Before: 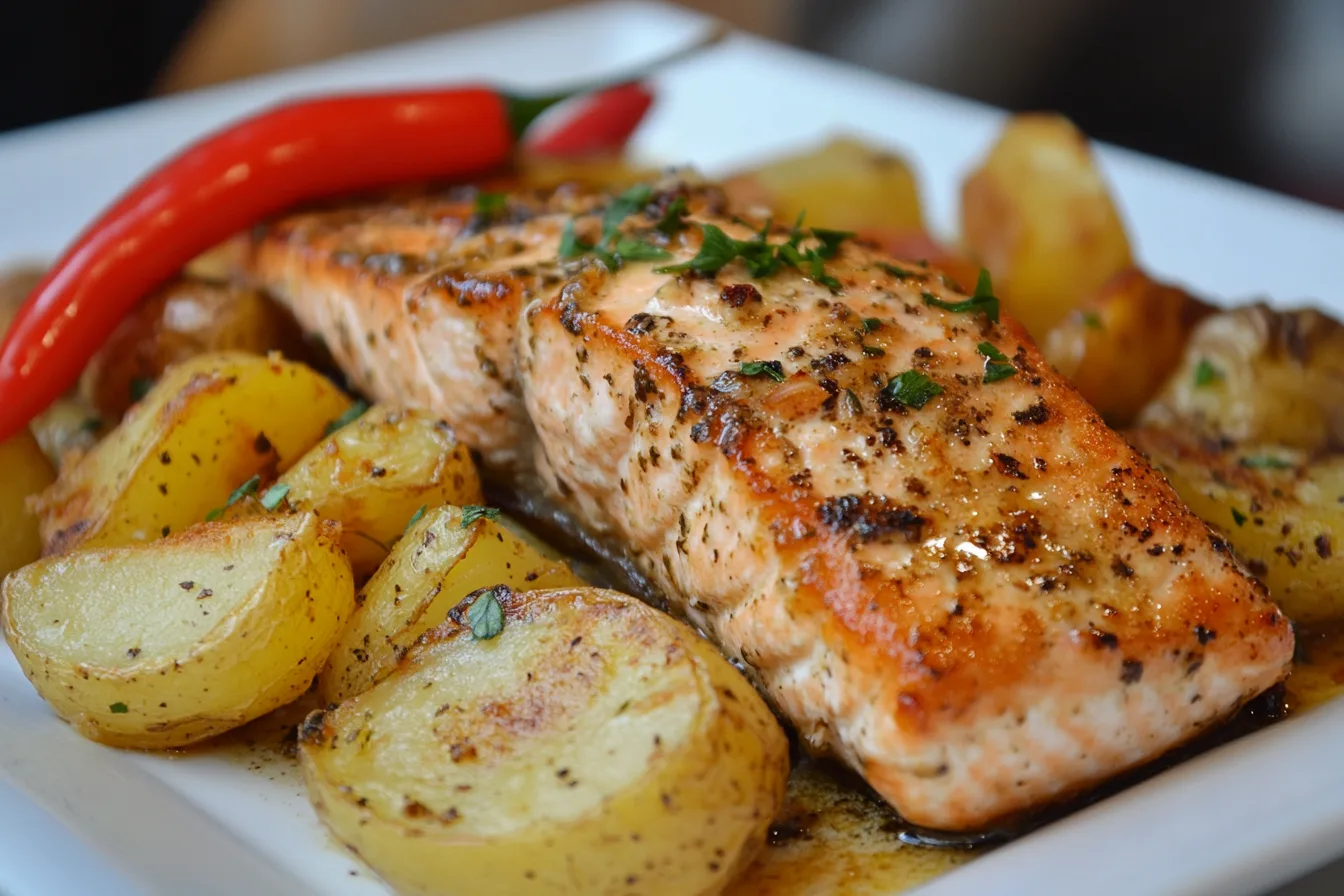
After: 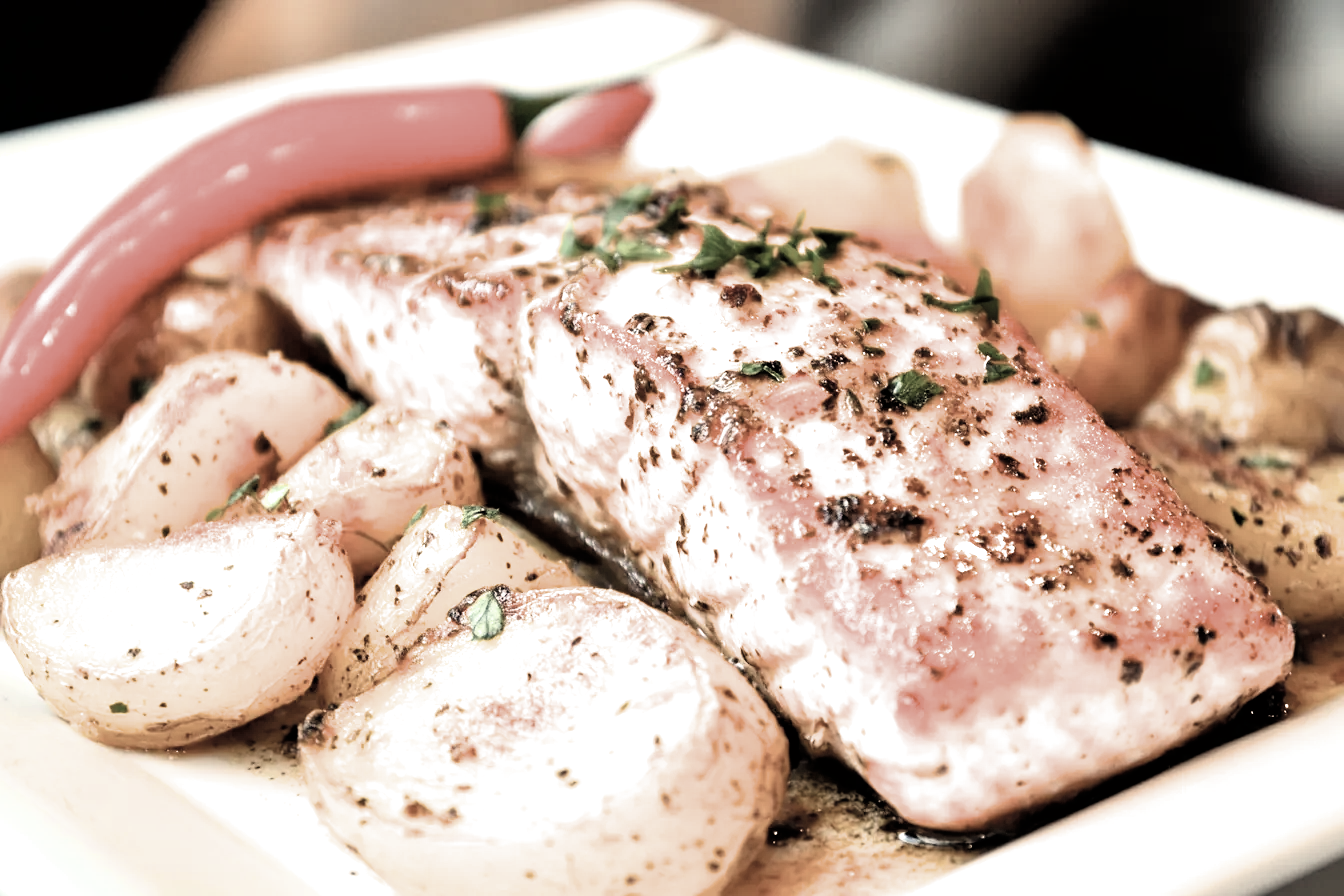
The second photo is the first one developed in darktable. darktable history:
filmic rgb: black relative exposure -3.64 EV, white relative exposure 2.44 EV, hardness 3.29
exposure: exposure 1.2 EV, compensate highlight preservation false
white balance: red 1.138, green 0.996, blue 0.812
color correction: saturation 0.5
